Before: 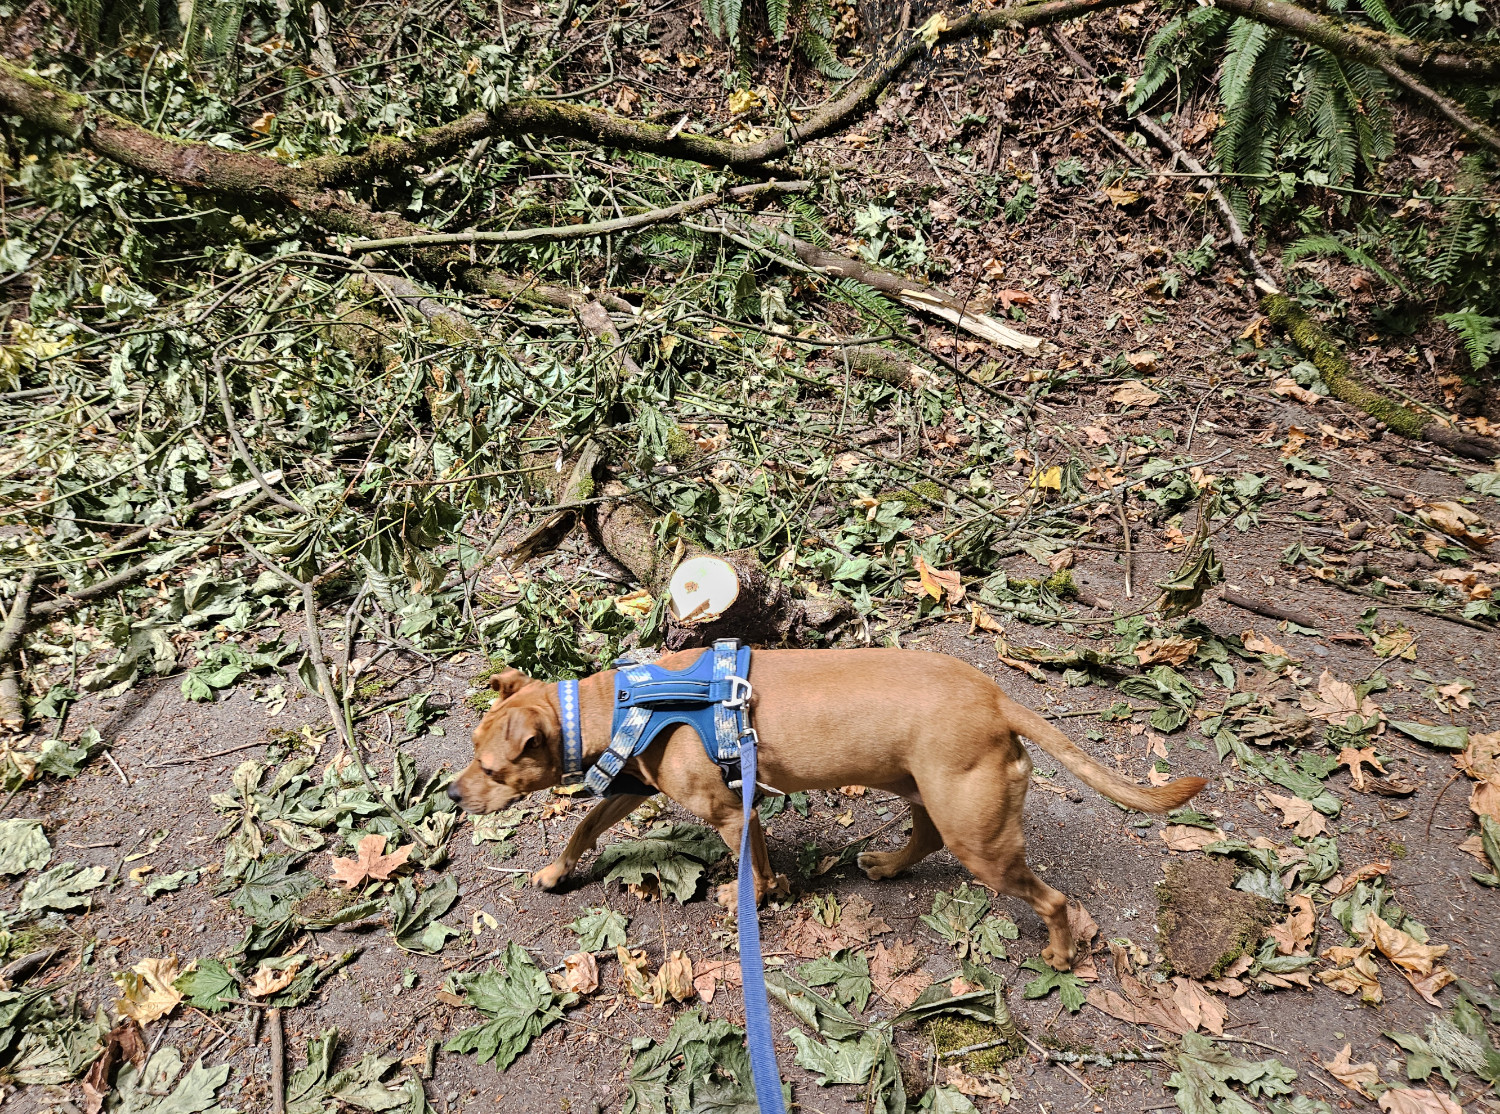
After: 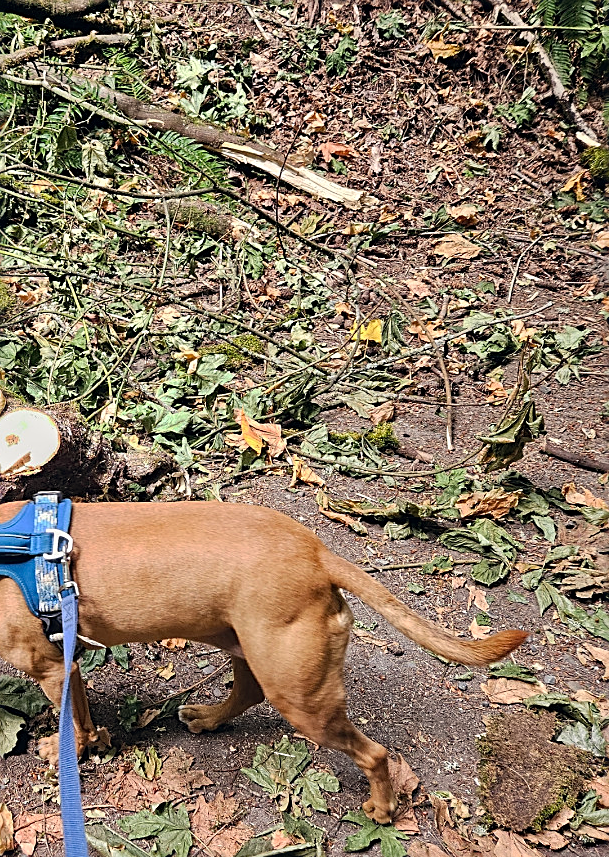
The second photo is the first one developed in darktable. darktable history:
color correction: highlights a* 0.254, highlights b* 2.71, shadows a* -0.926, shadows b* -4.15
sharpen: on, module defaults
exposure: compensate exposure bias true, compensate highlight preservation false
crop: left 45.333%, top 13.246%, right 14.047%, bottom 9.797%
